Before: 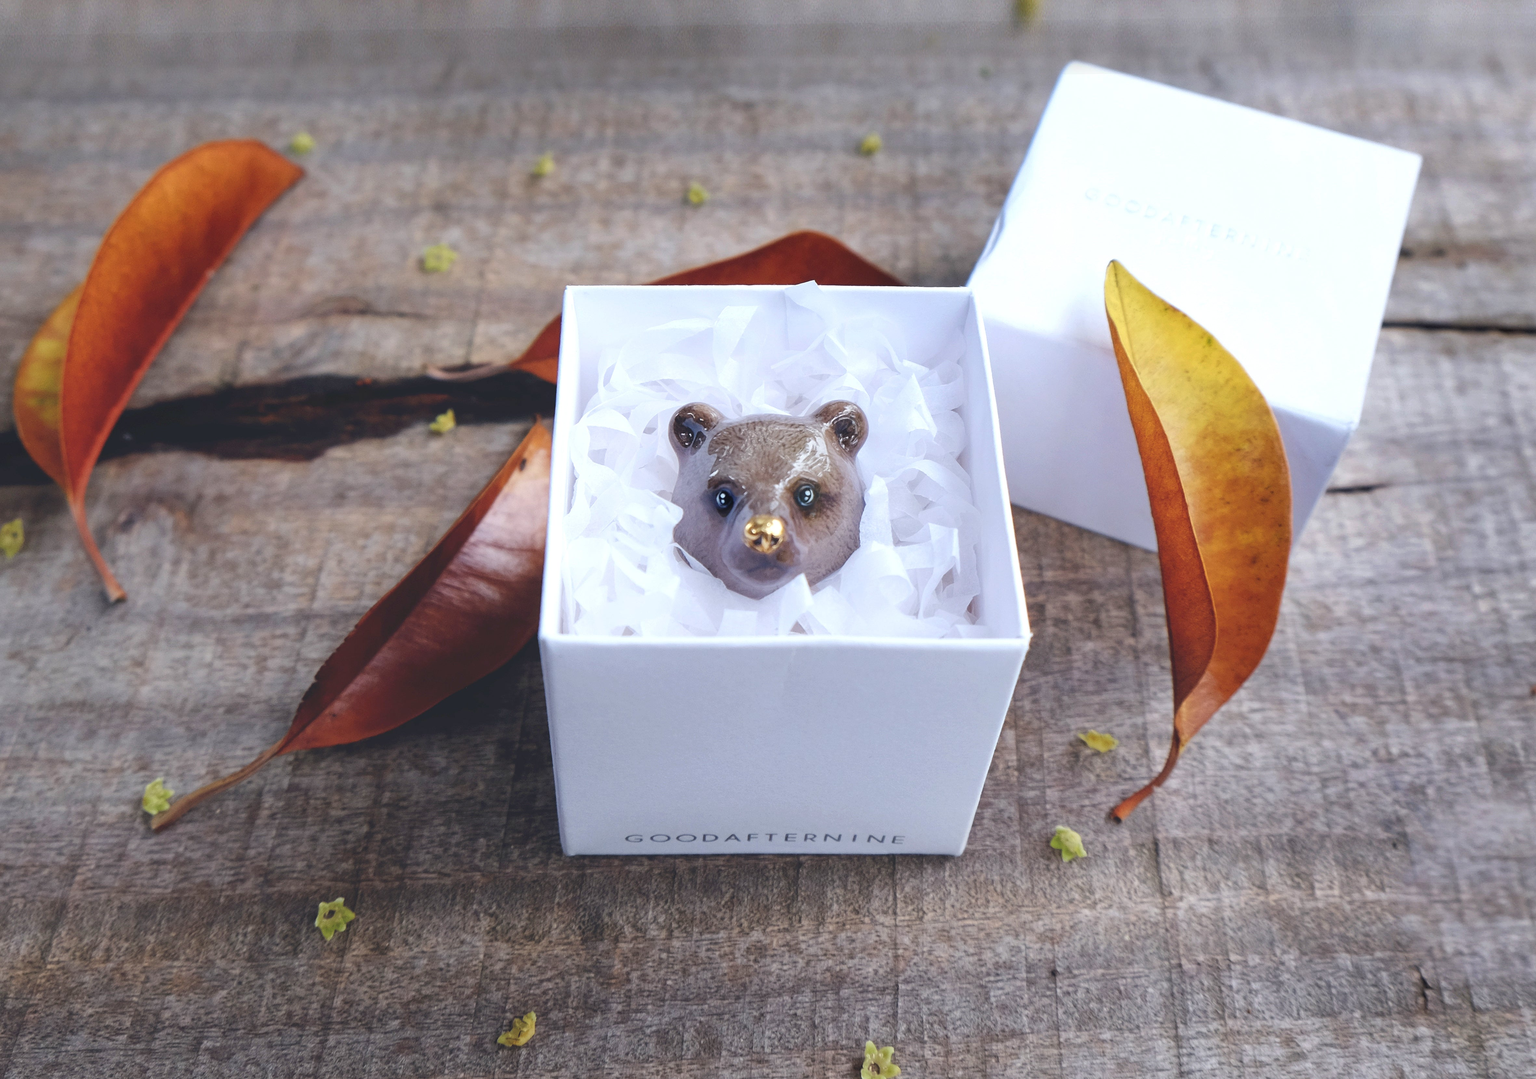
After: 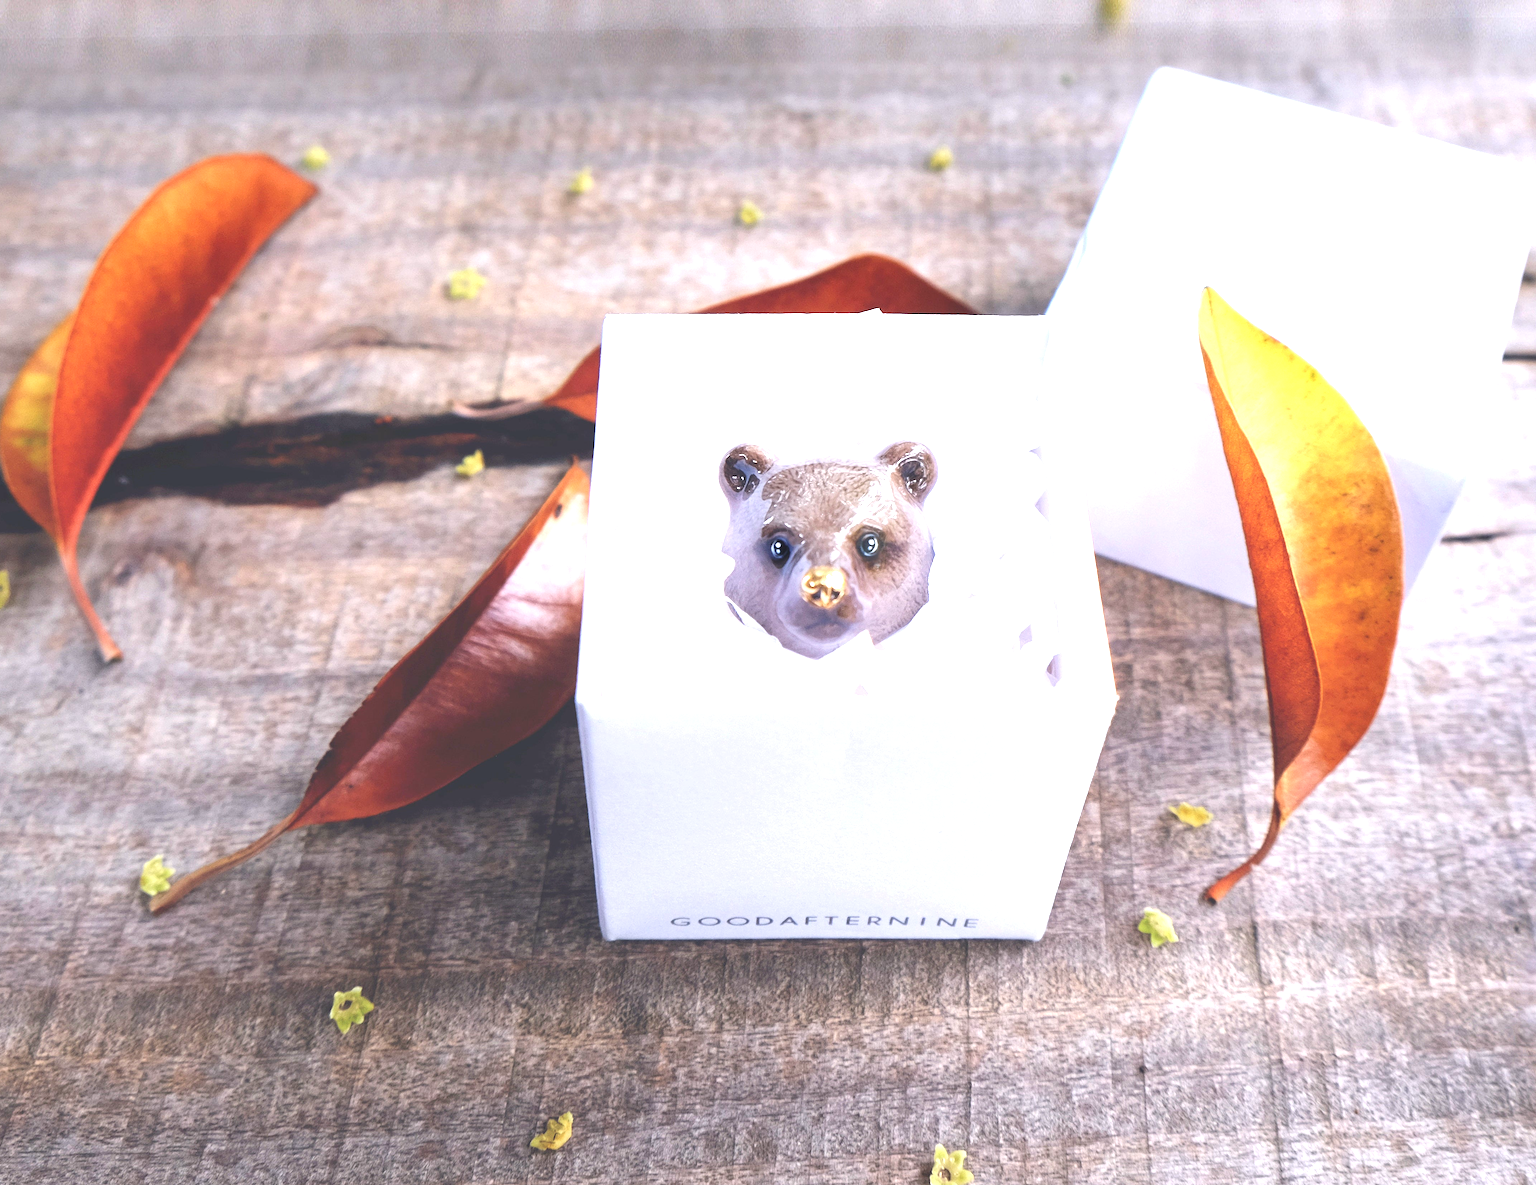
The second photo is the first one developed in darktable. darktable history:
color correction: highlights a* 3.11, highlights b* -1.17, shadows a* -0.082, shadows b* 1.81, saturation 0.984
exposure: black level correction 0, exposure 1.199 EV, compensate exposure bias true, compensate highlight preservation false
crop and rotate: left 1.004%, right 8.021%
